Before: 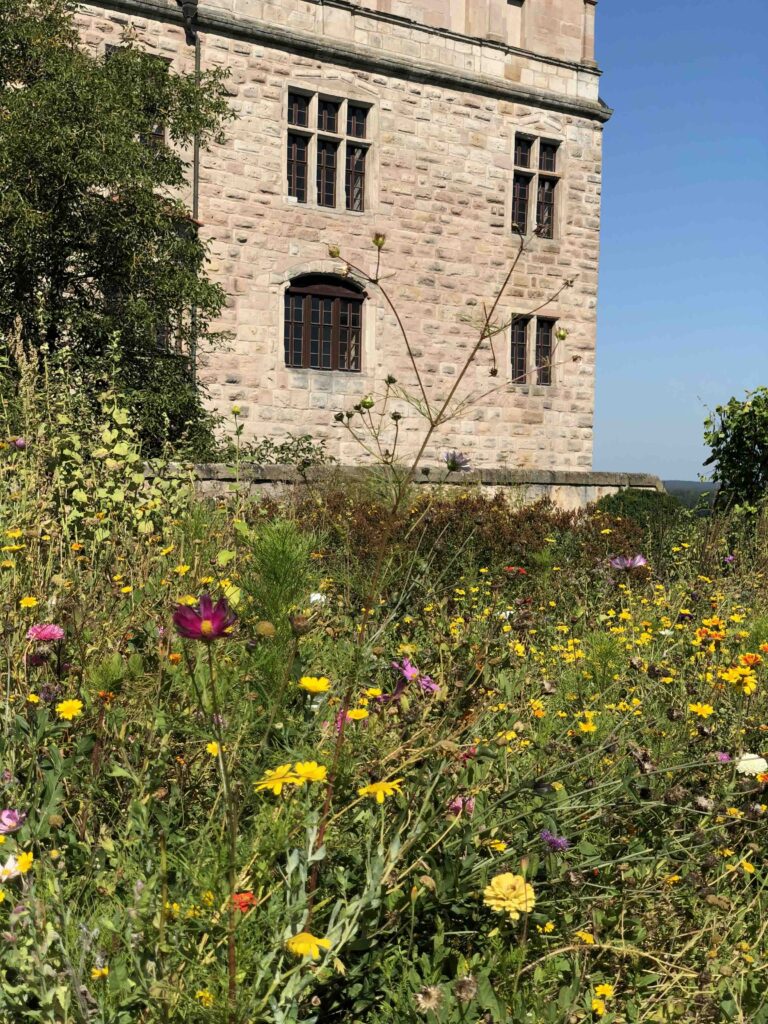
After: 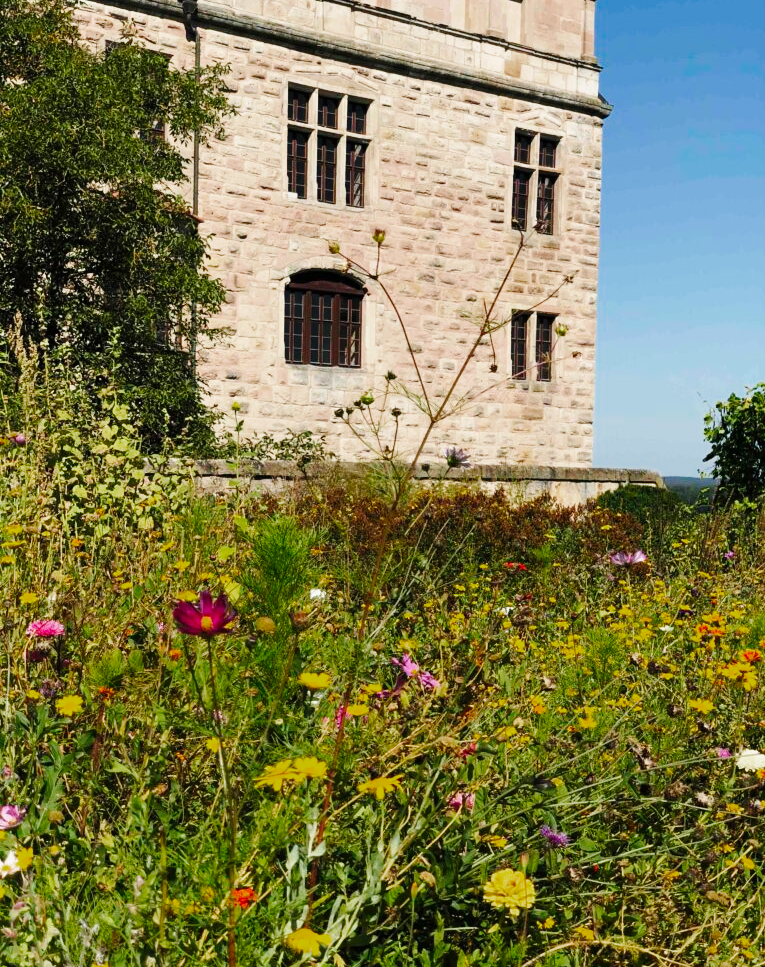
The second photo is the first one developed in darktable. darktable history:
base curve: curves: ch0 [(0, 0) (0.032, 0.025) (0.121, 0.166) (0.206, 0.329) (0.605, 0.79) (1, 1)], preserve colors none
exposure: black level correction 0, compensate exposure bias true, compensate highlight preservation false
crop: top 0.448%, right 0.264%, bottom 5.045%
color zones: curves: ch0 [(0, 0.425) (0.143, 0.422) (0.286, 0.42) (0.429, 0.419) (0.571, 0.419) (0.714, 0.42) (0.857, 0.422) (1, 0.425)]
